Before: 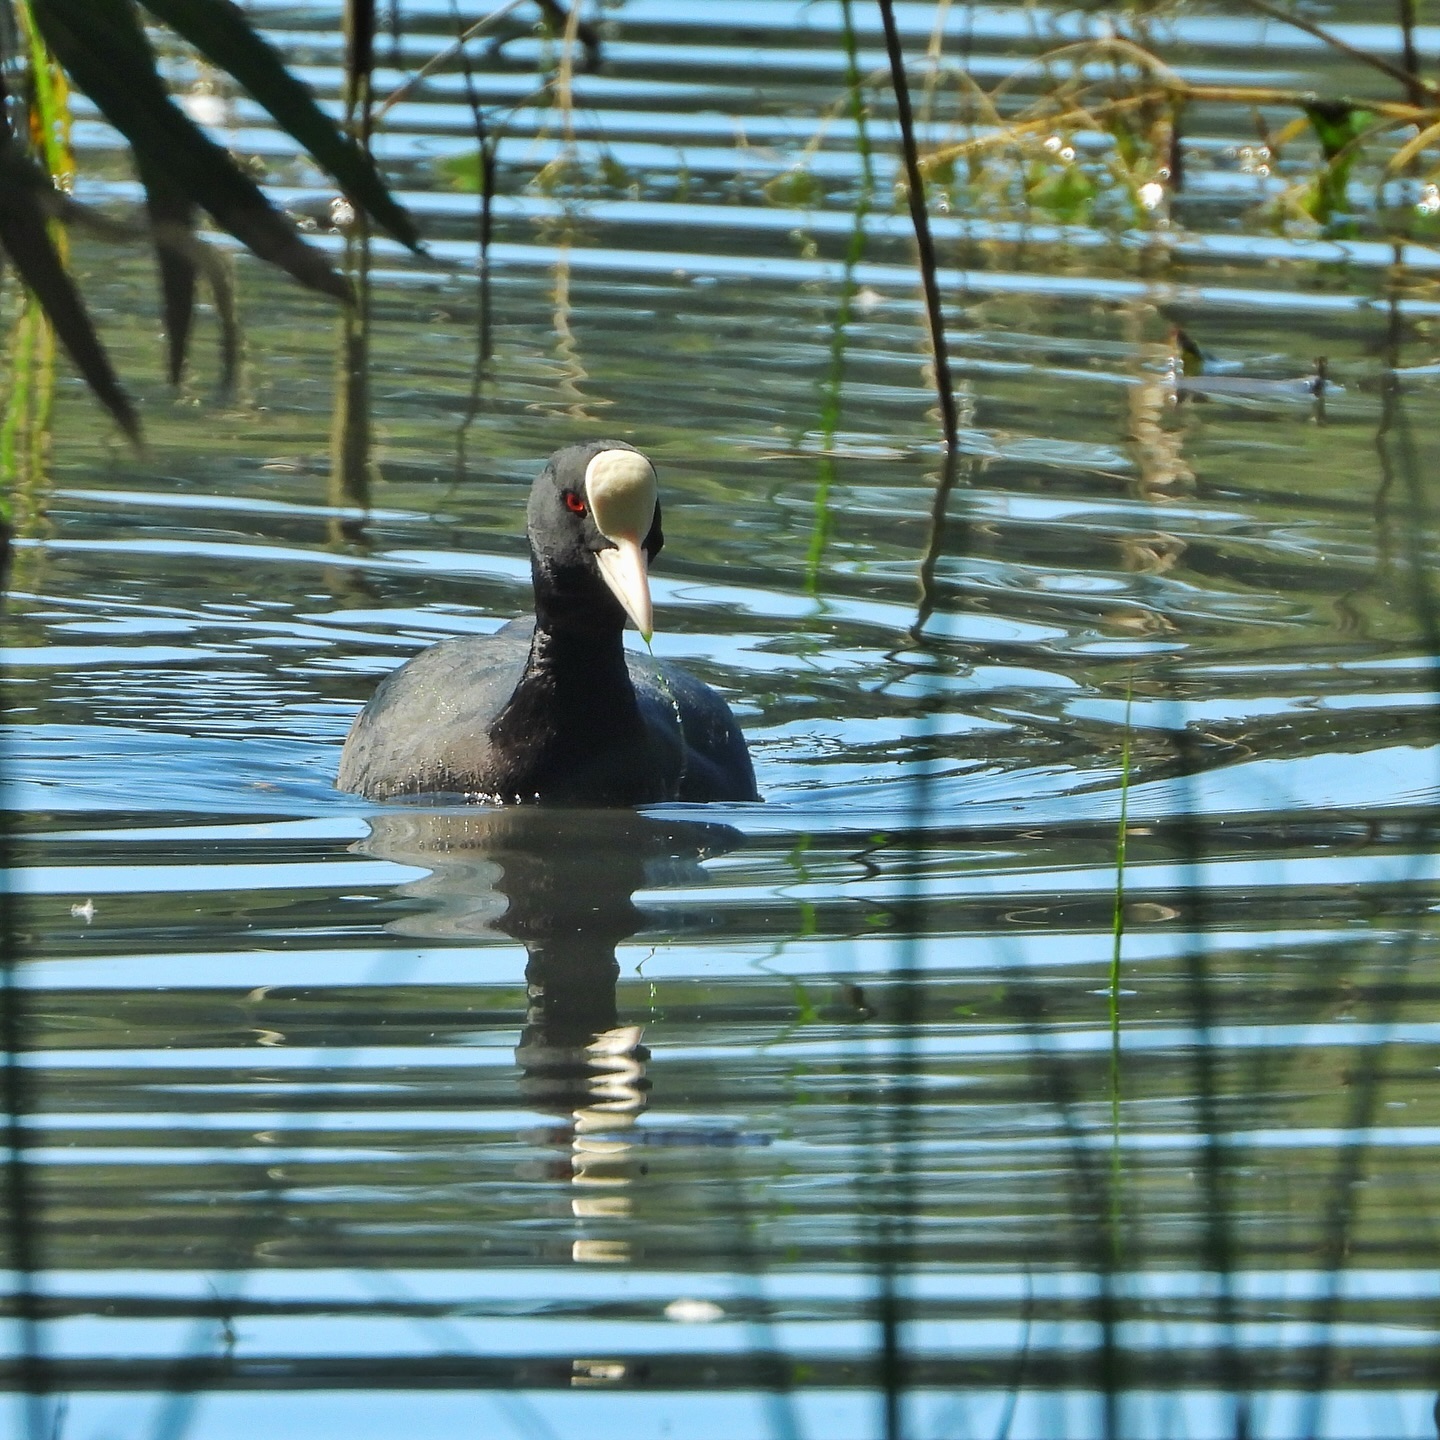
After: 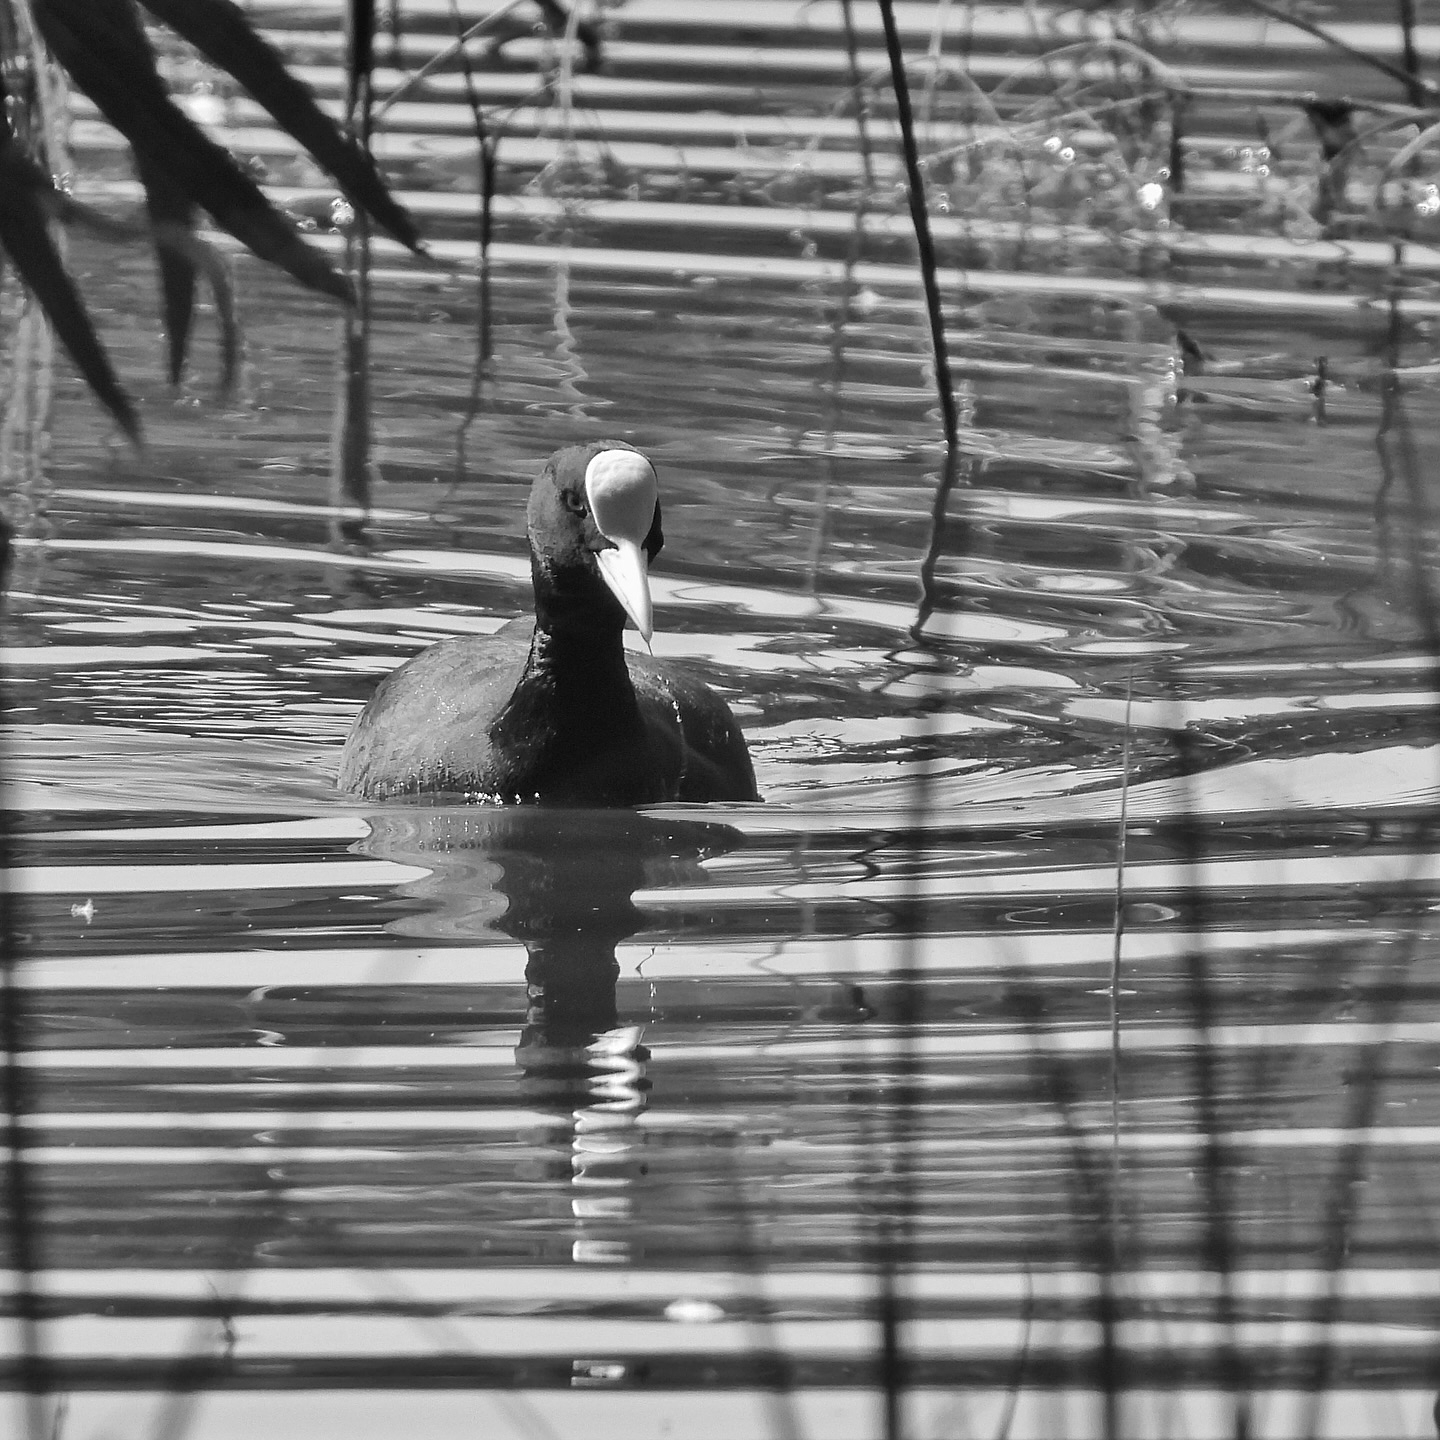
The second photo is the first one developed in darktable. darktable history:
white balance: red 0.976, blue 1.04
sharpen: amount 0.2
monochrome: on, module defaults
